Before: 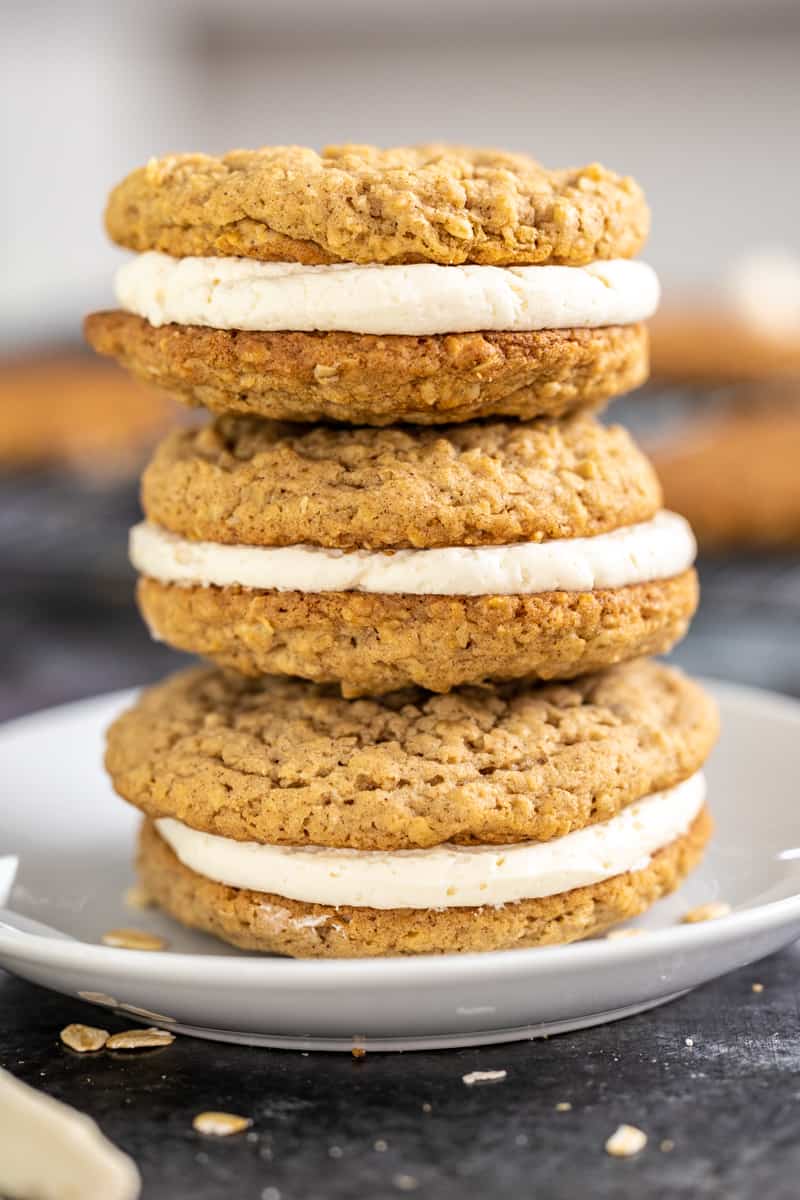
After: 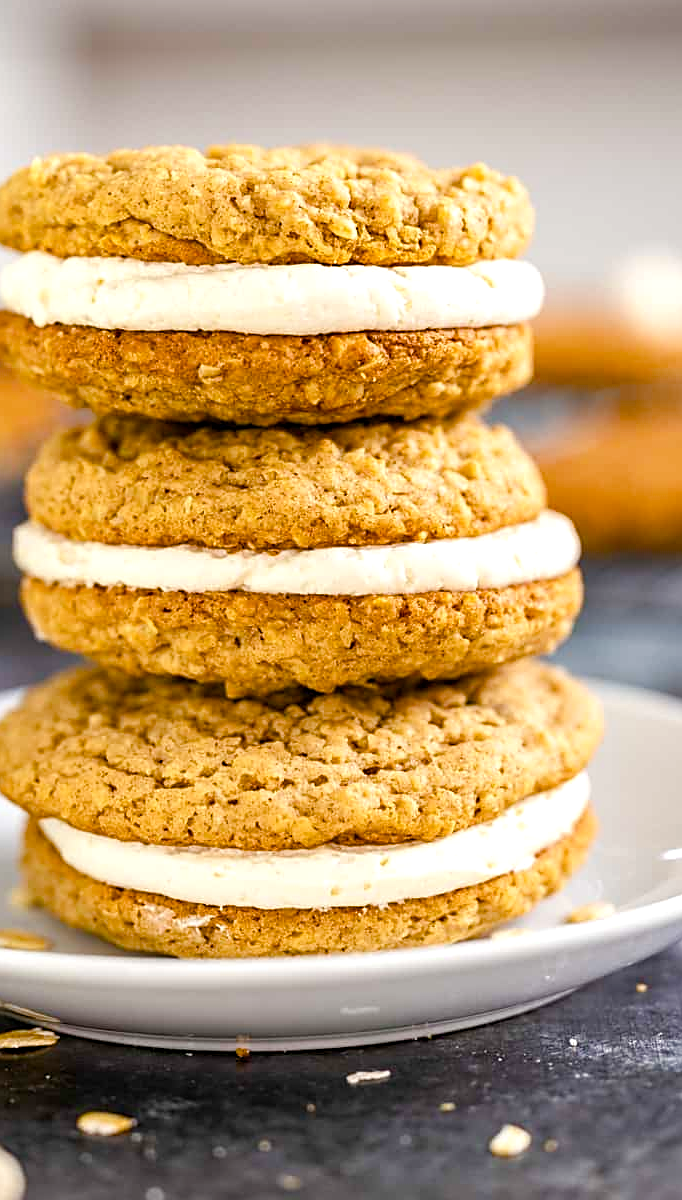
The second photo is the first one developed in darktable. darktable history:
crop and rotate: left 14.645%
color balance rgb: linear chroma grading › global chroma 25.032%, perceptual saturation grading › global saturation 0.91%, perceptual saturation grading › highlights -17.853%, perceptual saturation grading › mid-tones 33.462%, perceptual saturation grading › shadows 50.437%
exposure: exposure 0.21 EV, compensate highlight preservation false
sharpen: on, module defaults
